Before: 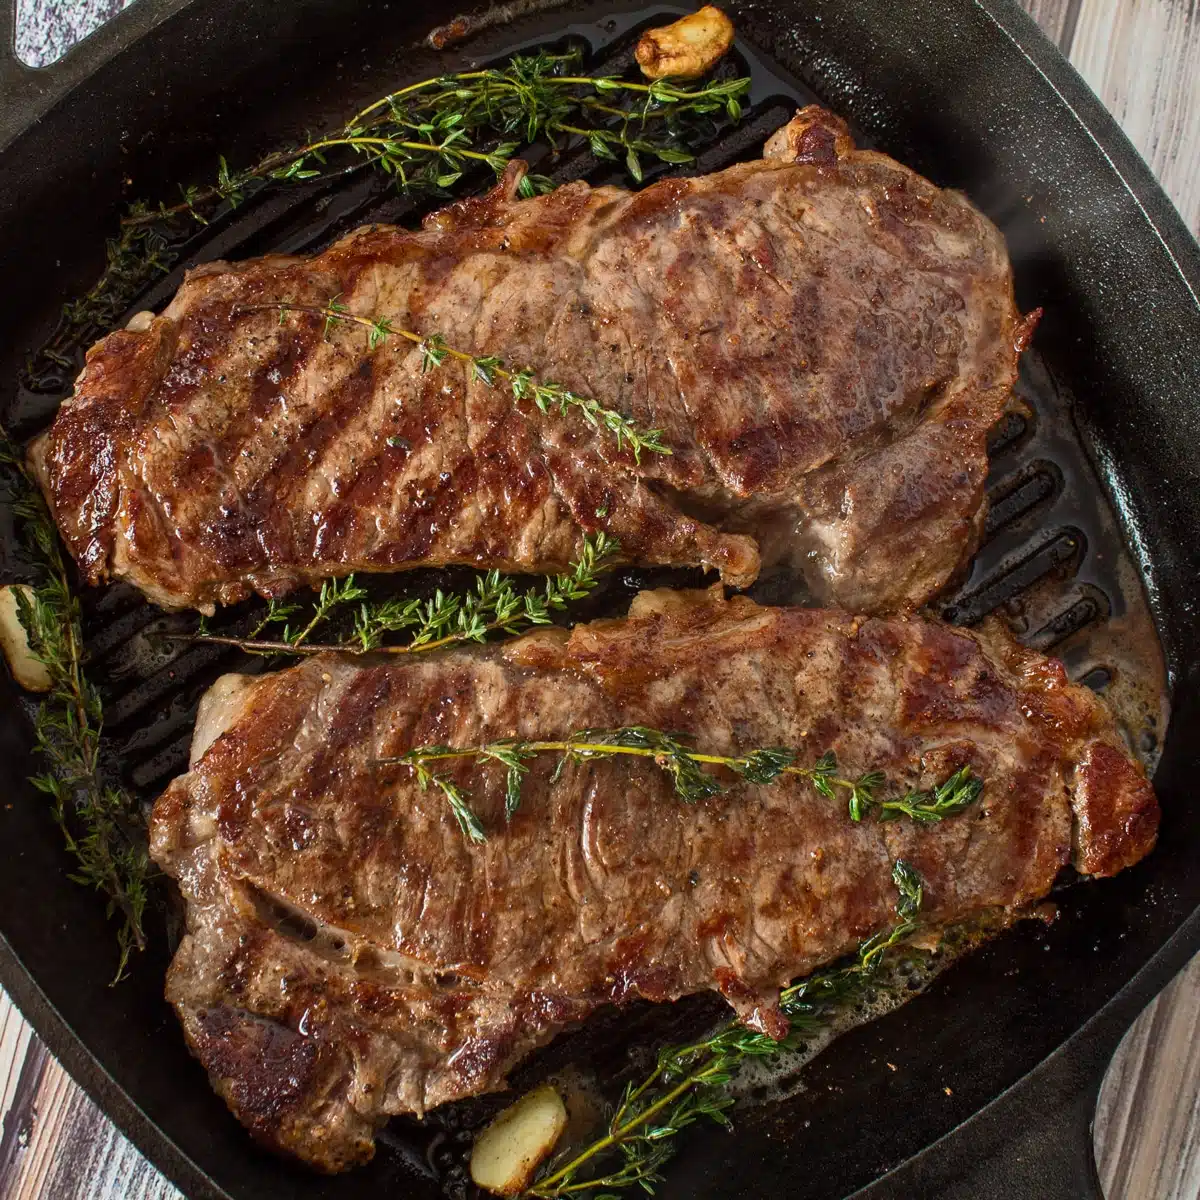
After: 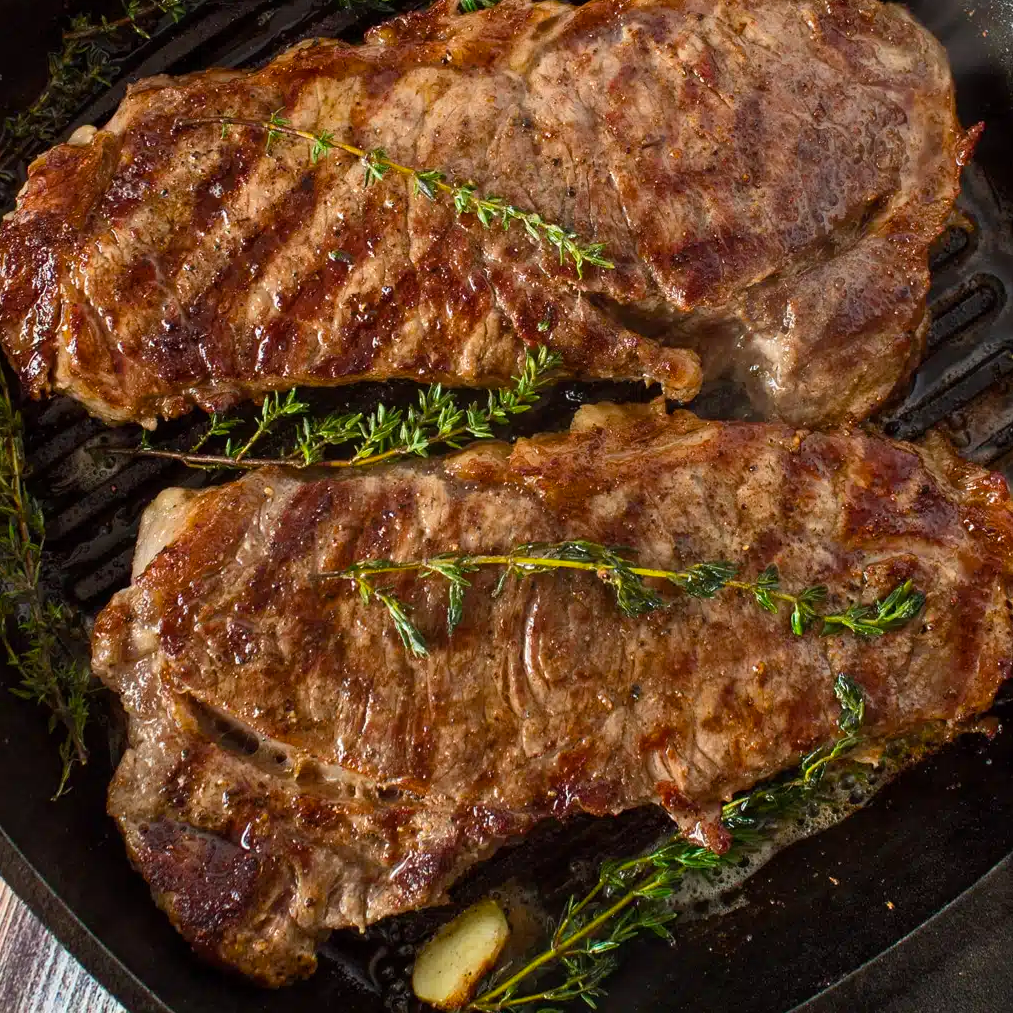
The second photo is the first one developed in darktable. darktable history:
color balance rgb: linear chroma grading › global chroma 3.45%, perceptual saturation grading › global saturation 11.24%, perceptual brilliance grading › global brilliance 3.04%, global vibrance 2.8%
crop and rotate: left 4.842%, top 15.51%, right 10.668%
